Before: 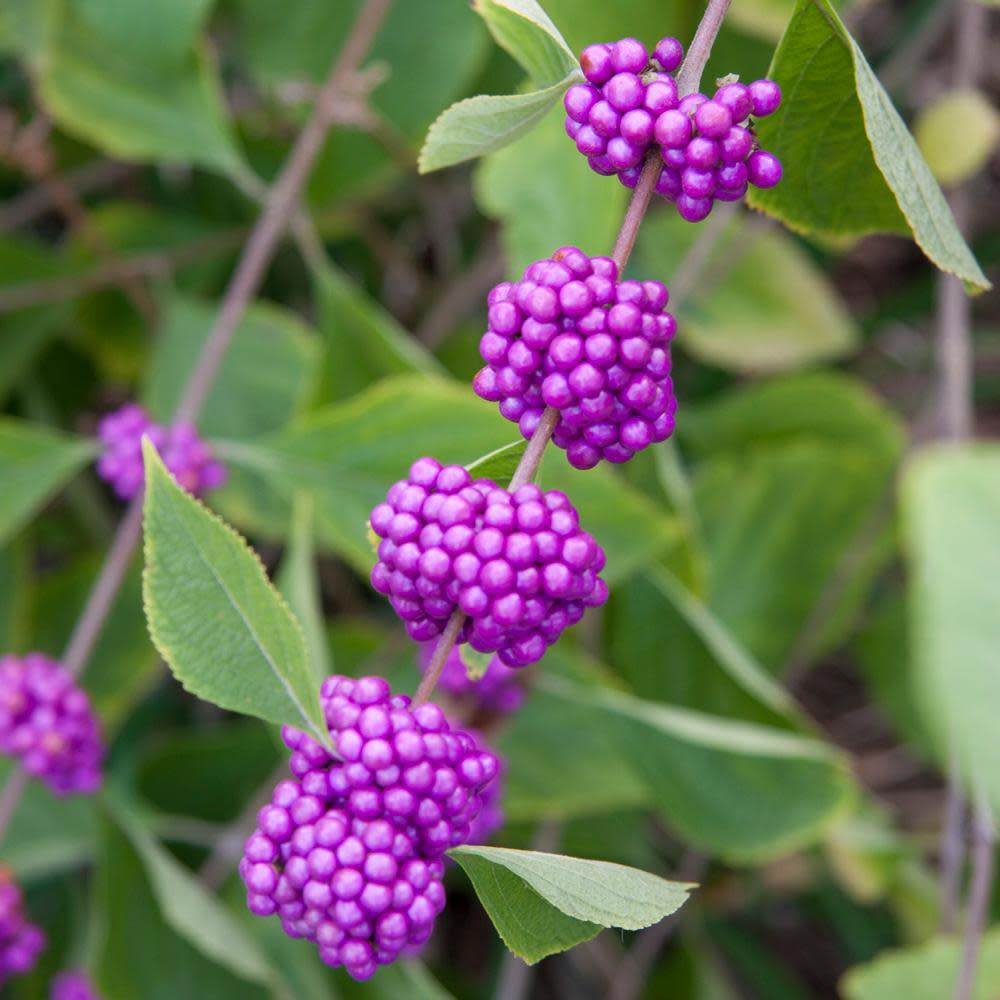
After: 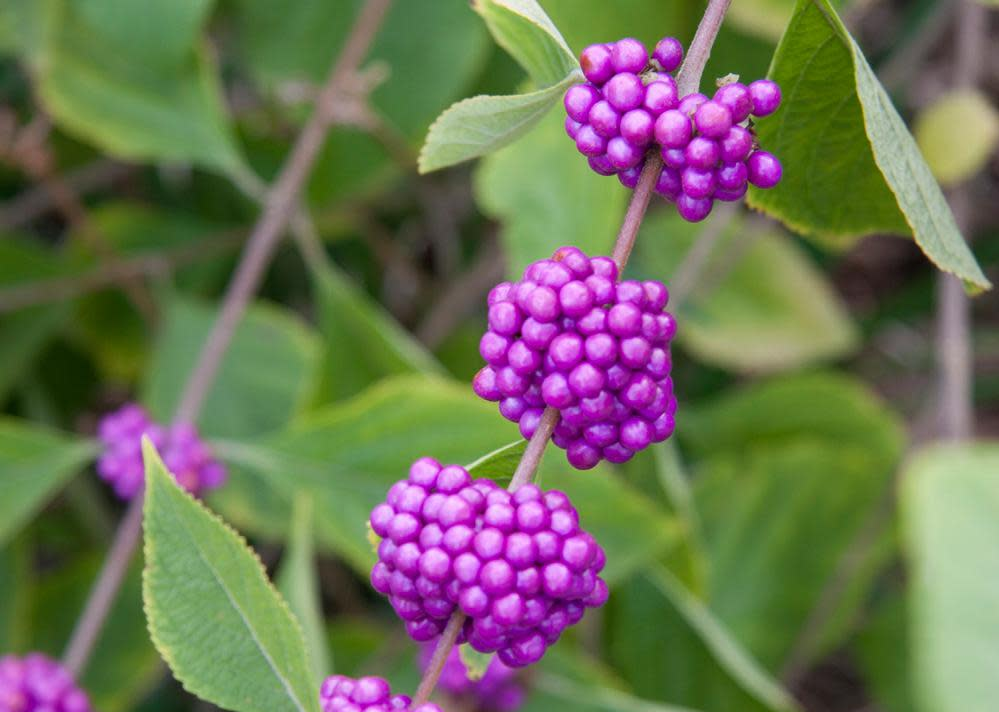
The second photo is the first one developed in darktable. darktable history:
crop: right 0.001%, bottom 28.784%
tone equalizer: edges refinement/feathering 500, mask exposure compensation -1.57 EV, preserve details no
